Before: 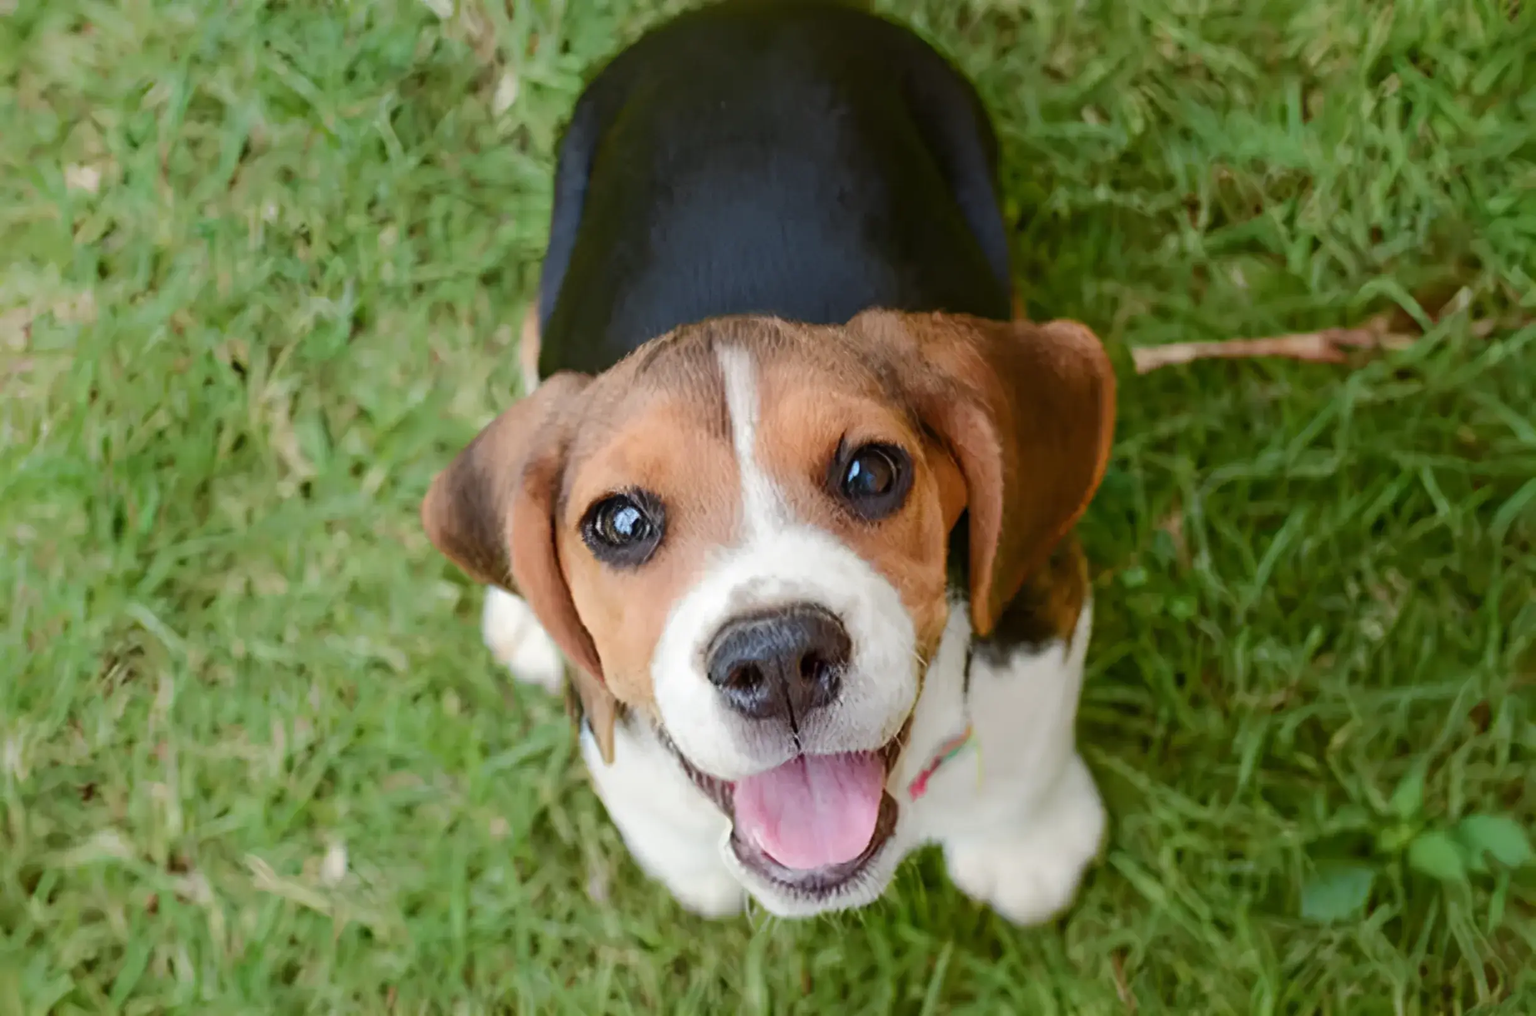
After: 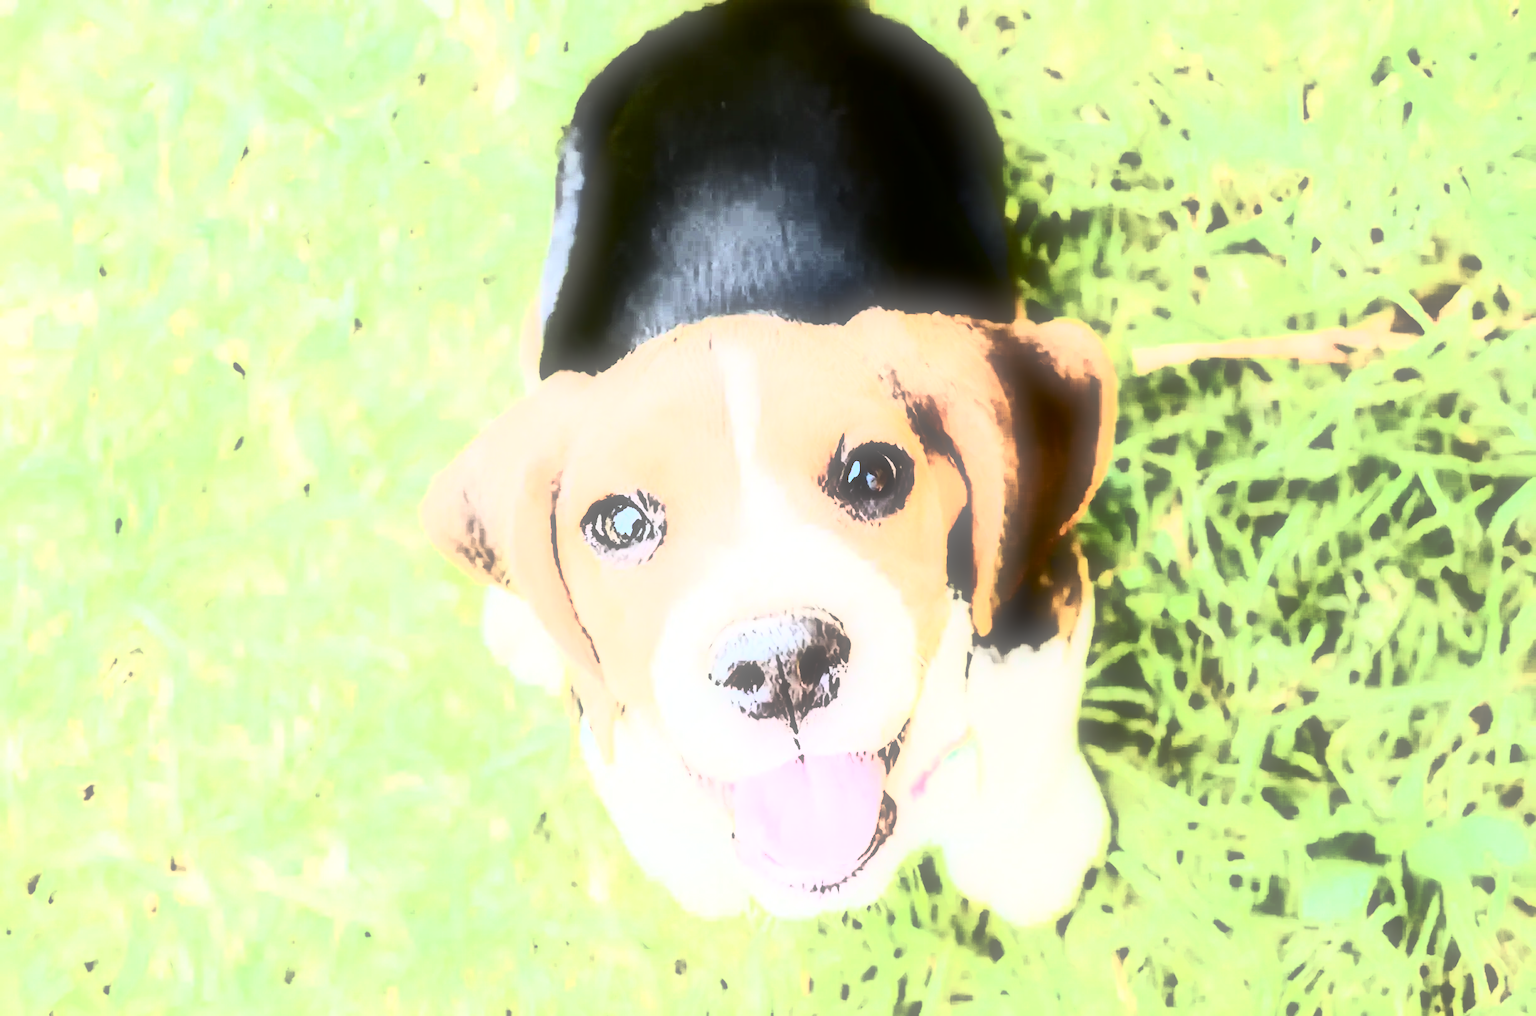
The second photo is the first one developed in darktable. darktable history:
rgb curve: curves: ch0 [(0, 0) (0.21, 0.15) (0.24, 0.21) (0.5, 0.75) (0.75, 0.96) (0.89, 0.99) (1, 1)]; ch1 [(0, 0.02) (0.21, 0.13) (0.25, 0.2) (0.5, 0.67) (0.75, 0.9) (0.89, 0.97) (1, 1)]; ch2 [(0, 0.02) (0.21, 0.13) (0.25, 0.2) (0.5, 0.67) (0.75, 0.9) (0.89, 0.97) (1, 1)], compensate middle gray true
exposure: black level correction 0.001, exposure 1.05 EV, compensate exposure bias true, compensate highlight preservation false
contrast brightness saturation: contrast 0.93, brightness 0.2
soften: size 60.24%, saturation 65.46%, brightness 0.506 EV, mix 25.7%
